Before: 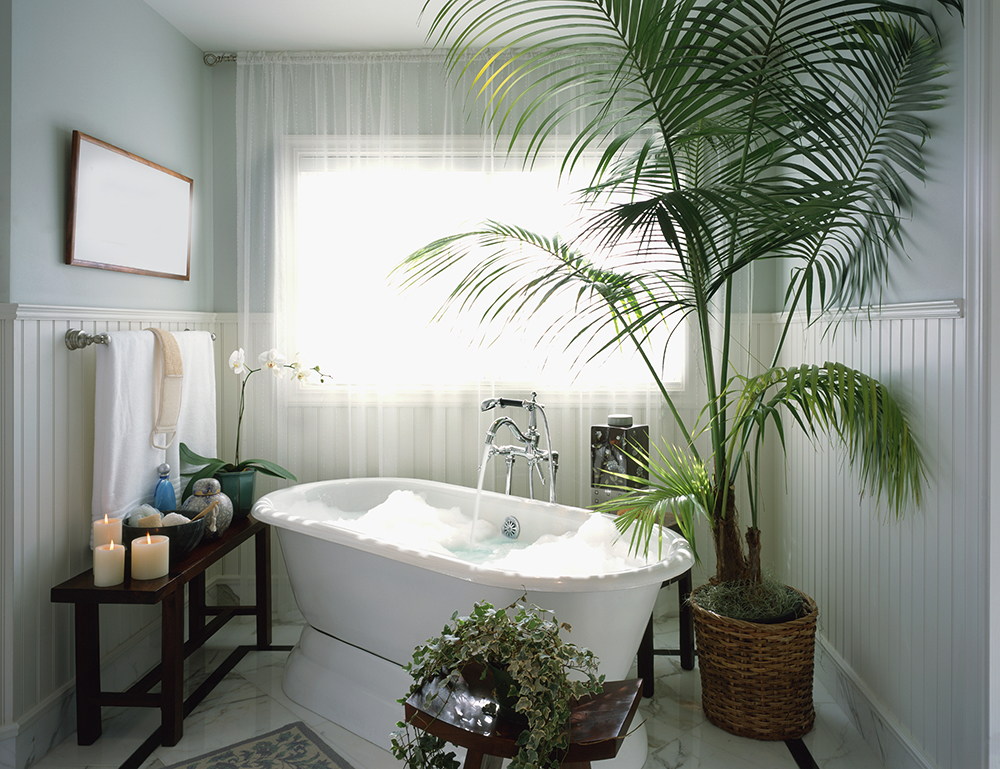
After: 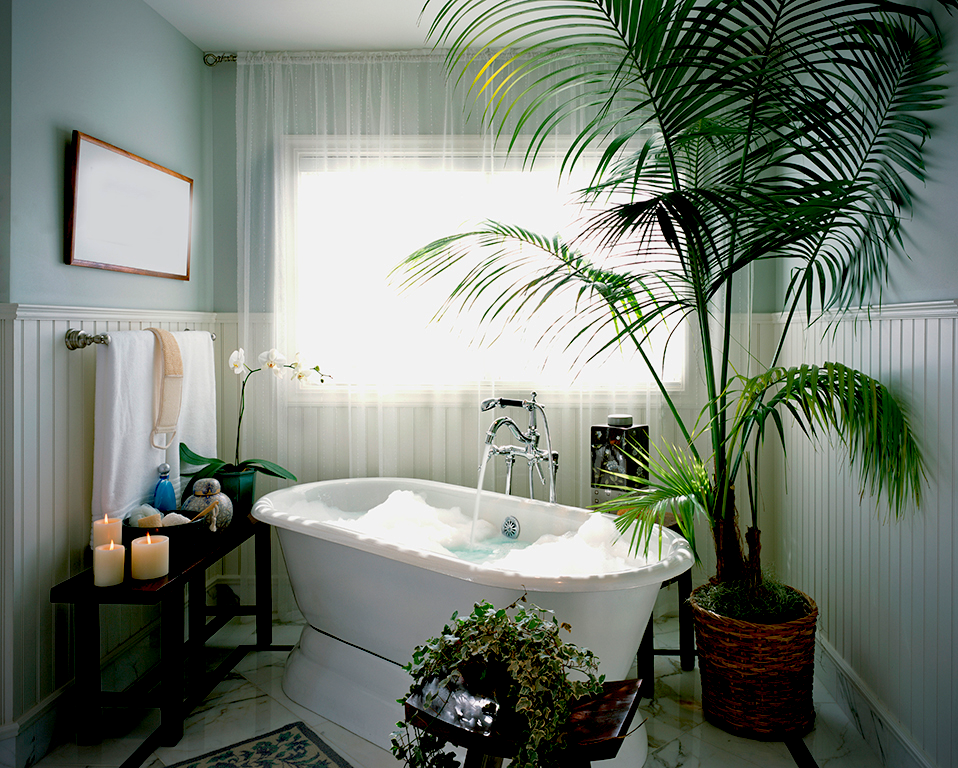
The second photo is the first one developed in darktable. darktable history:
exposure: black level correction 0.029, exposure -0.073 EV, compensate highlight preservation false
crop: right 4.126%, bottom 0.031%
haze removal: compatibility mode true, adaptive false
vignetting: fall-off start 97.23%, saturation -0.024, center (-0.033, -0.042), width/height ratio 1.179, unbound false
